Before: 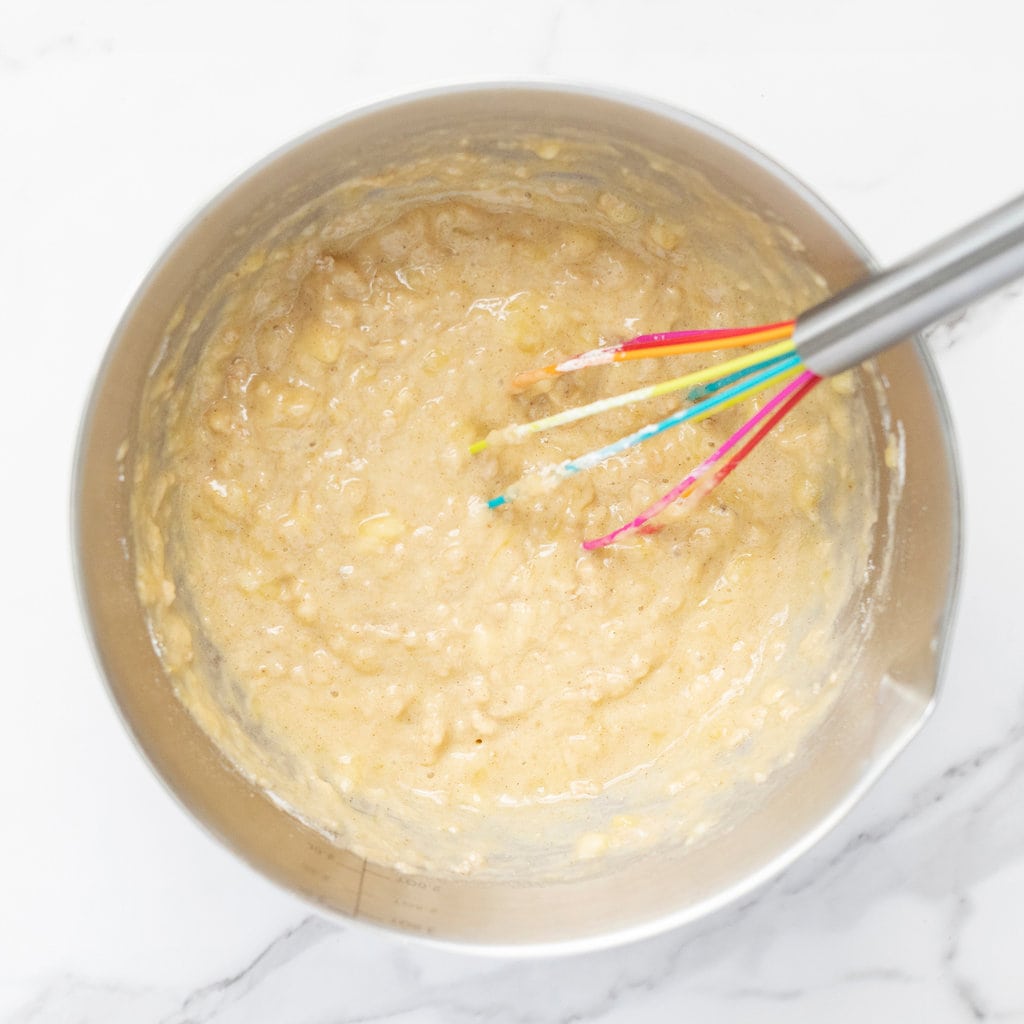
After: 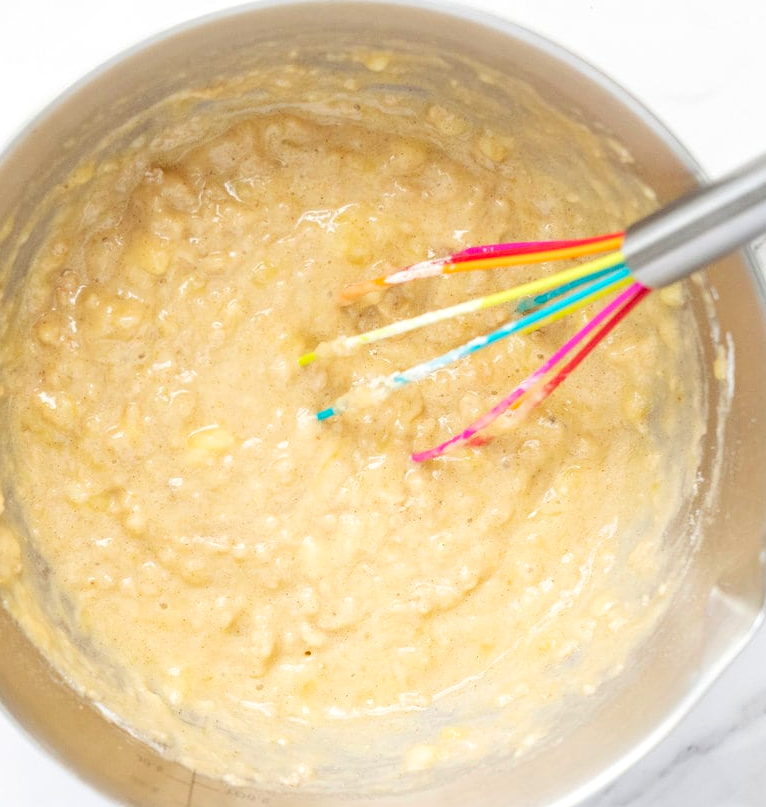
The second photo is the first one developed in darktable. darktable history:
contrast brightness saturation: brightness 0.09, saturation 0.19
local contrast: on, module defaults
crop: left 16.768%, top 8.653%, right 8.362%, bottom 12.485%
